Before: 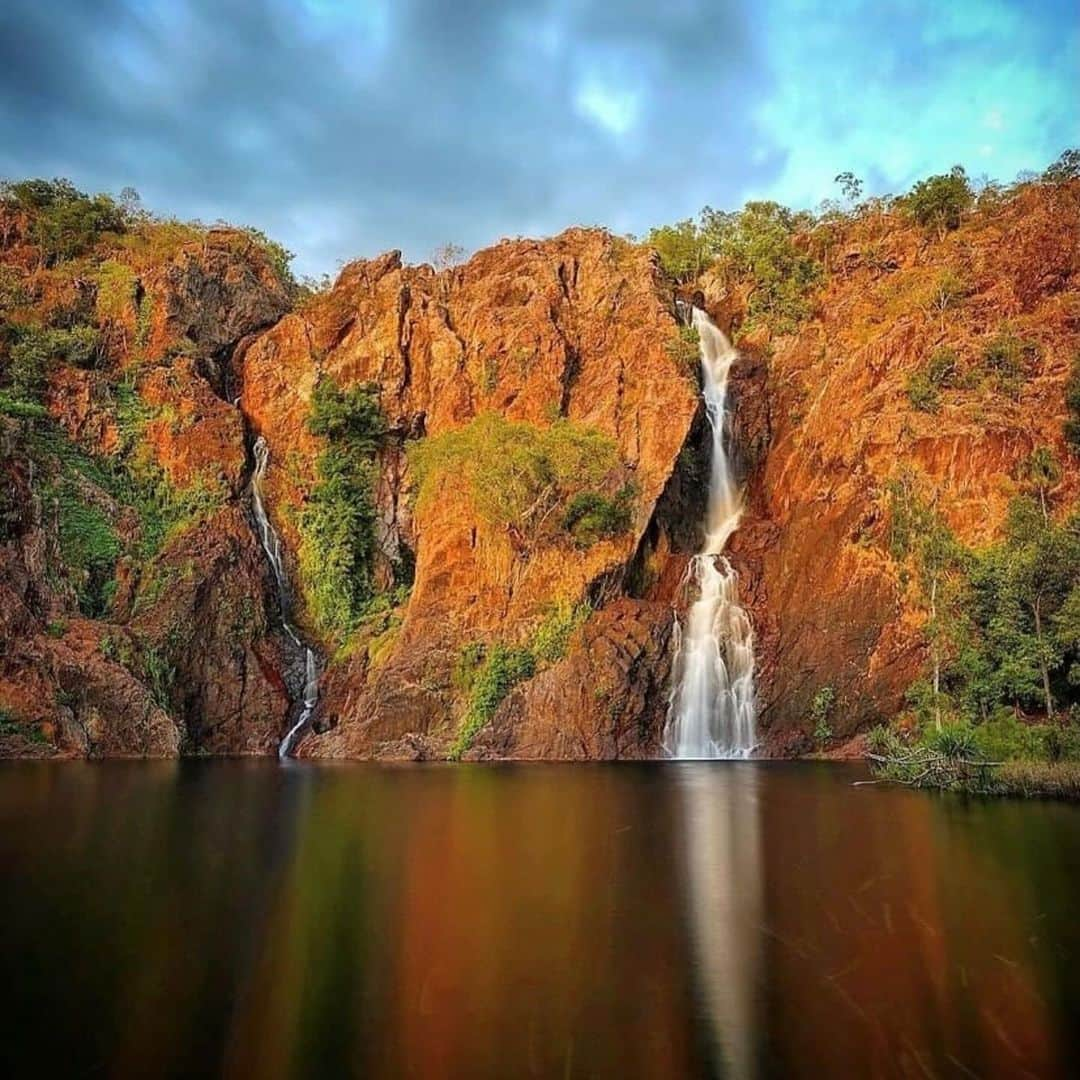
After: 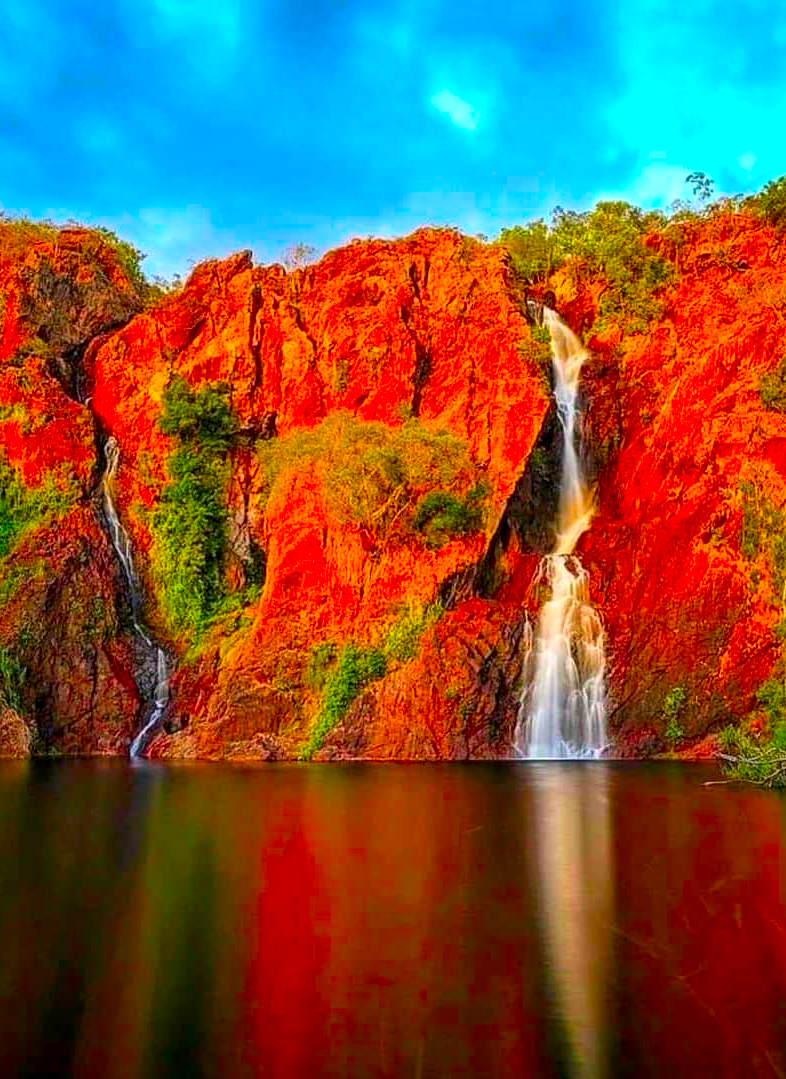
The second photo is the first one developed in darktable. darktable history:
color correction: highlights a* 1.54, highlights b* -1.84, saturation 2.51
local contrast: on, module defaults
crop: left 13.841%, right 13.366%
